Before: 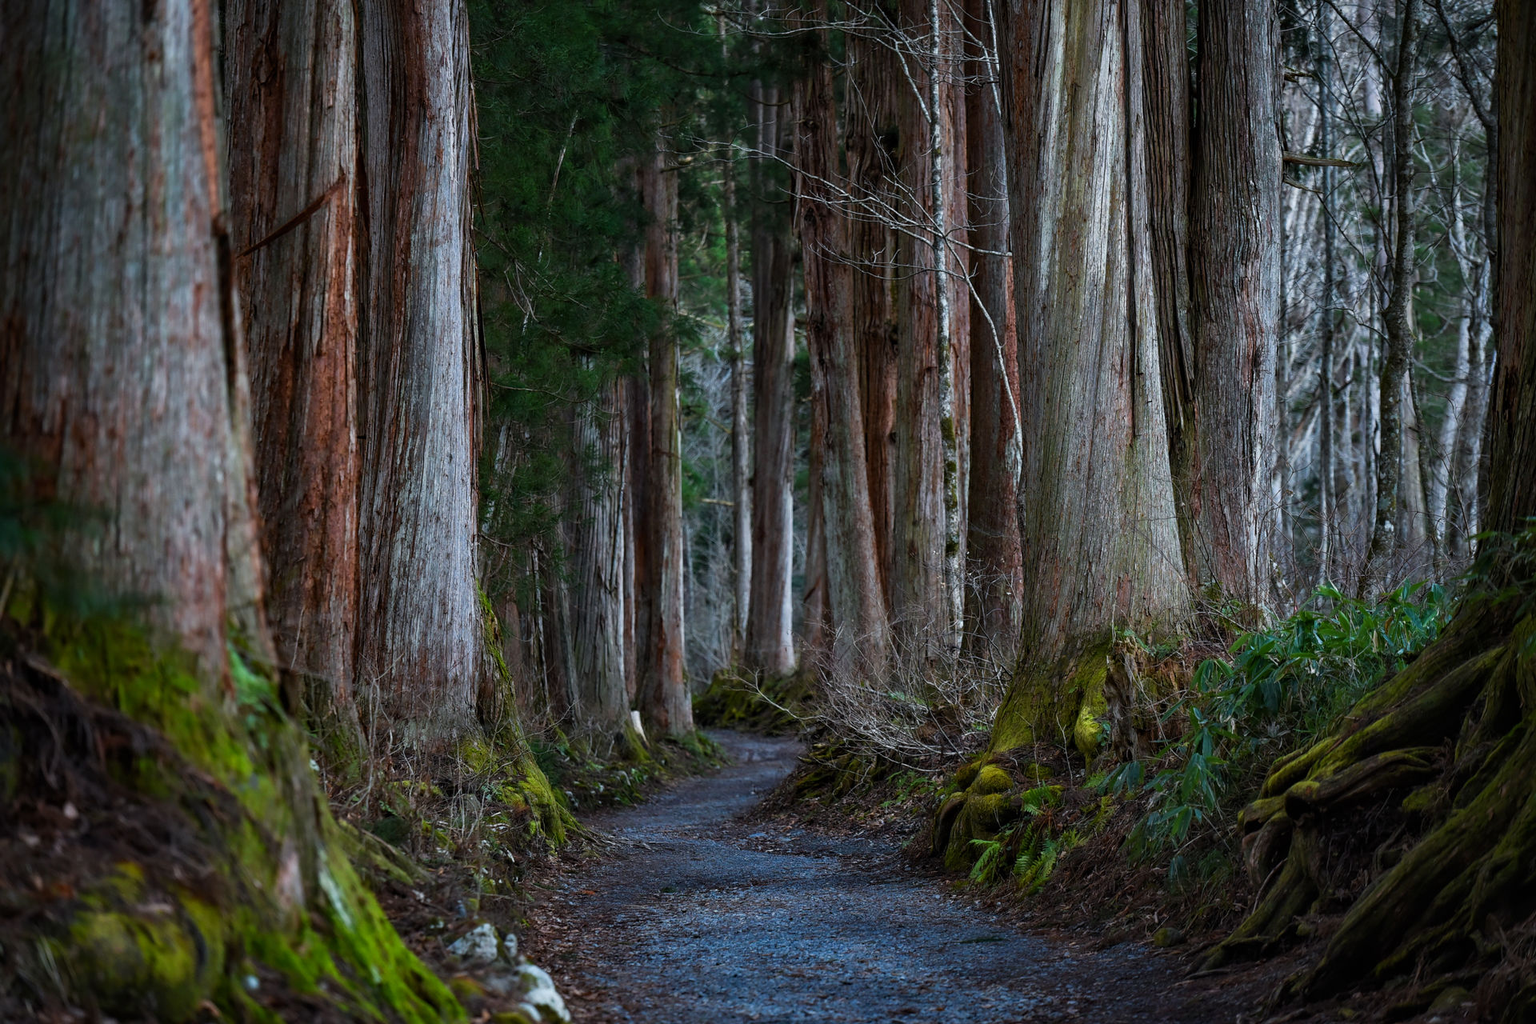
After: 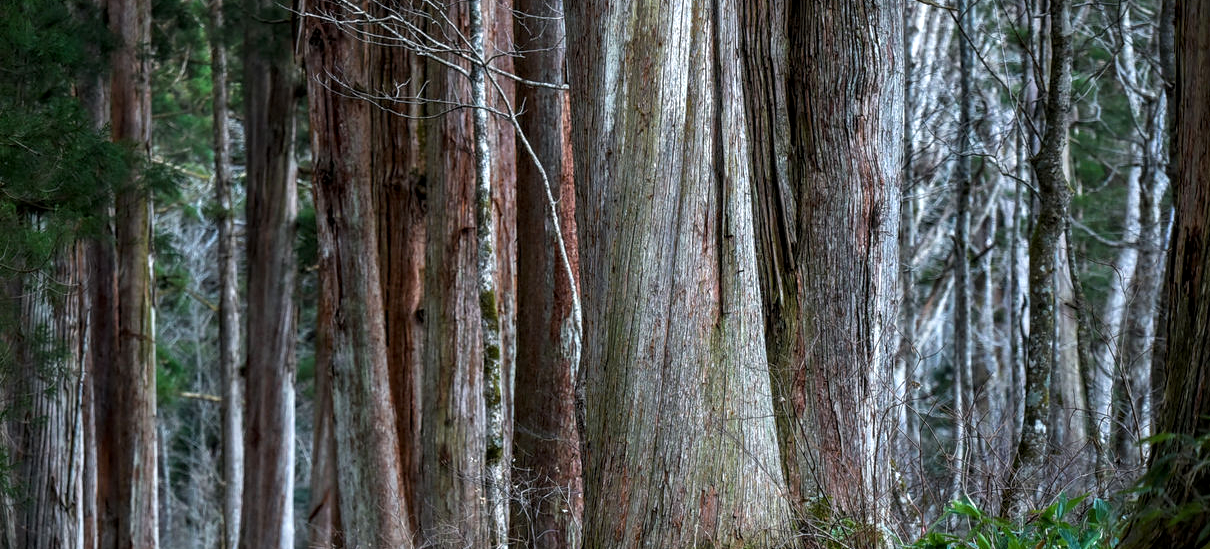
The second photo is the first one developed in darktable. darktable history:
local contrast: on, module defaults
crop: left 36.283%, top 18.108%, right 0.689%, bottom 38.985%
tone equalizer: -8 EV -0.73 EV, -7 EV -0.667 EV, -6 EV -0.613 EV, -5 EV -0.378 EV, -3 EV 0.393 EV, -2 EV 0.6 EV, -1 EV 0.674 EV, +0 EV 0.772 EV, smoothing diameter 24.8%, edges refinement/feathering 8.36, preserve details guided filter
